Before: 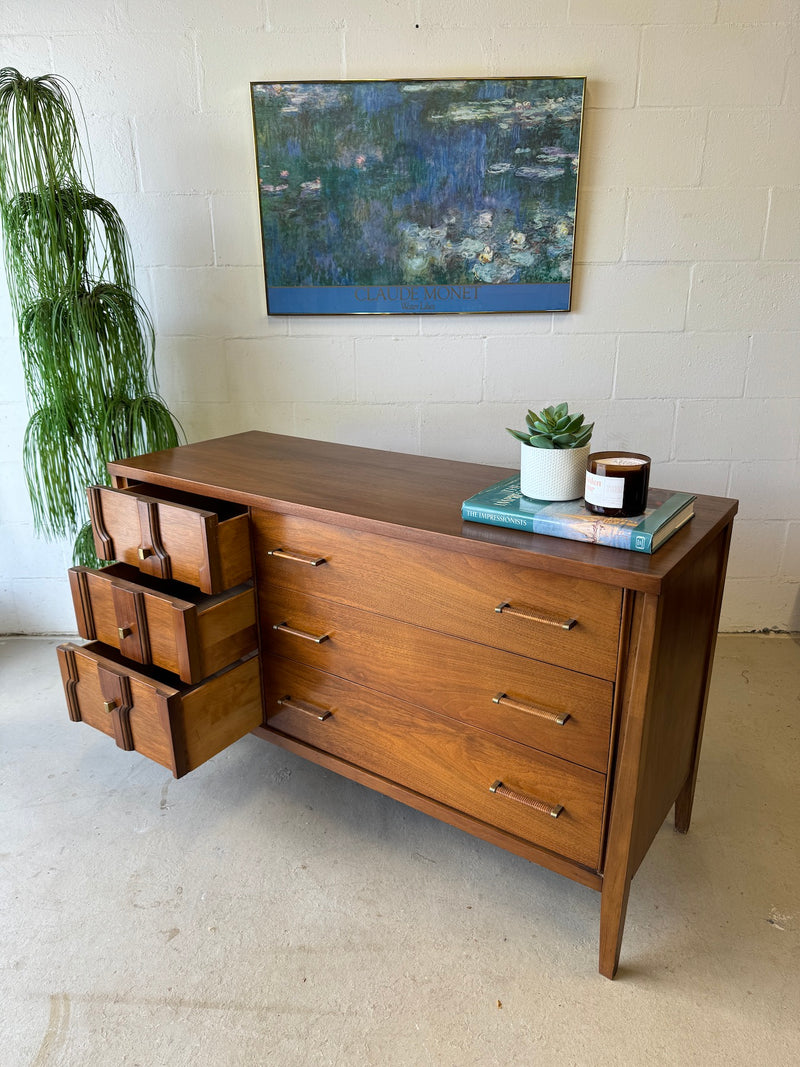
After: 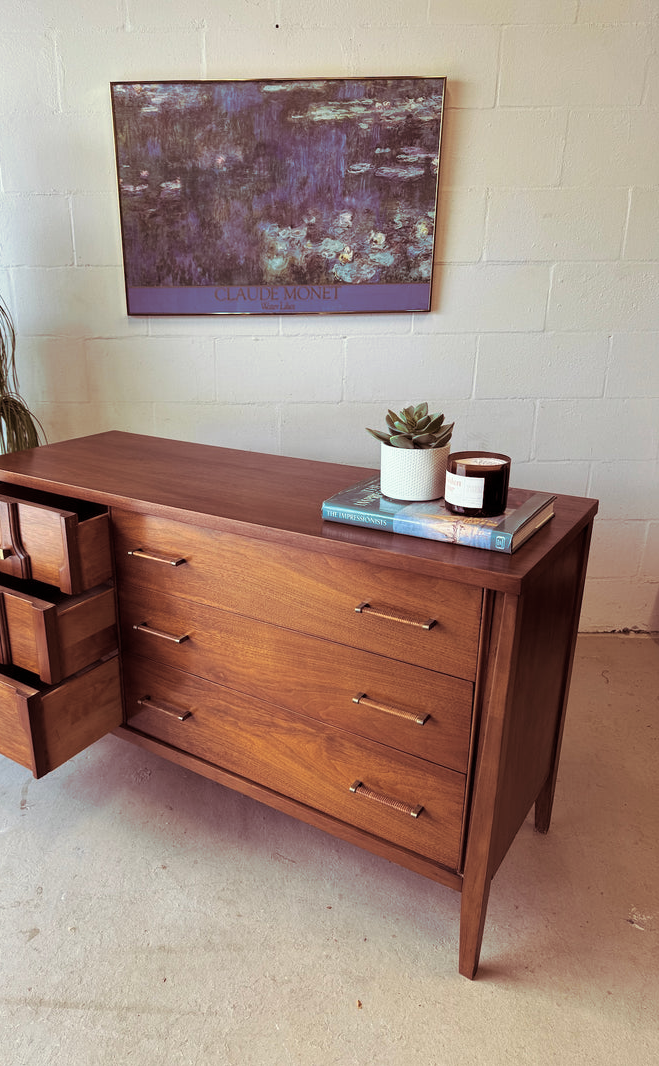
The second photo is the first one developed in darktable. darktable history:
split-toning: on, module defaults
crop: left 17.582%, bottom 0.031%
